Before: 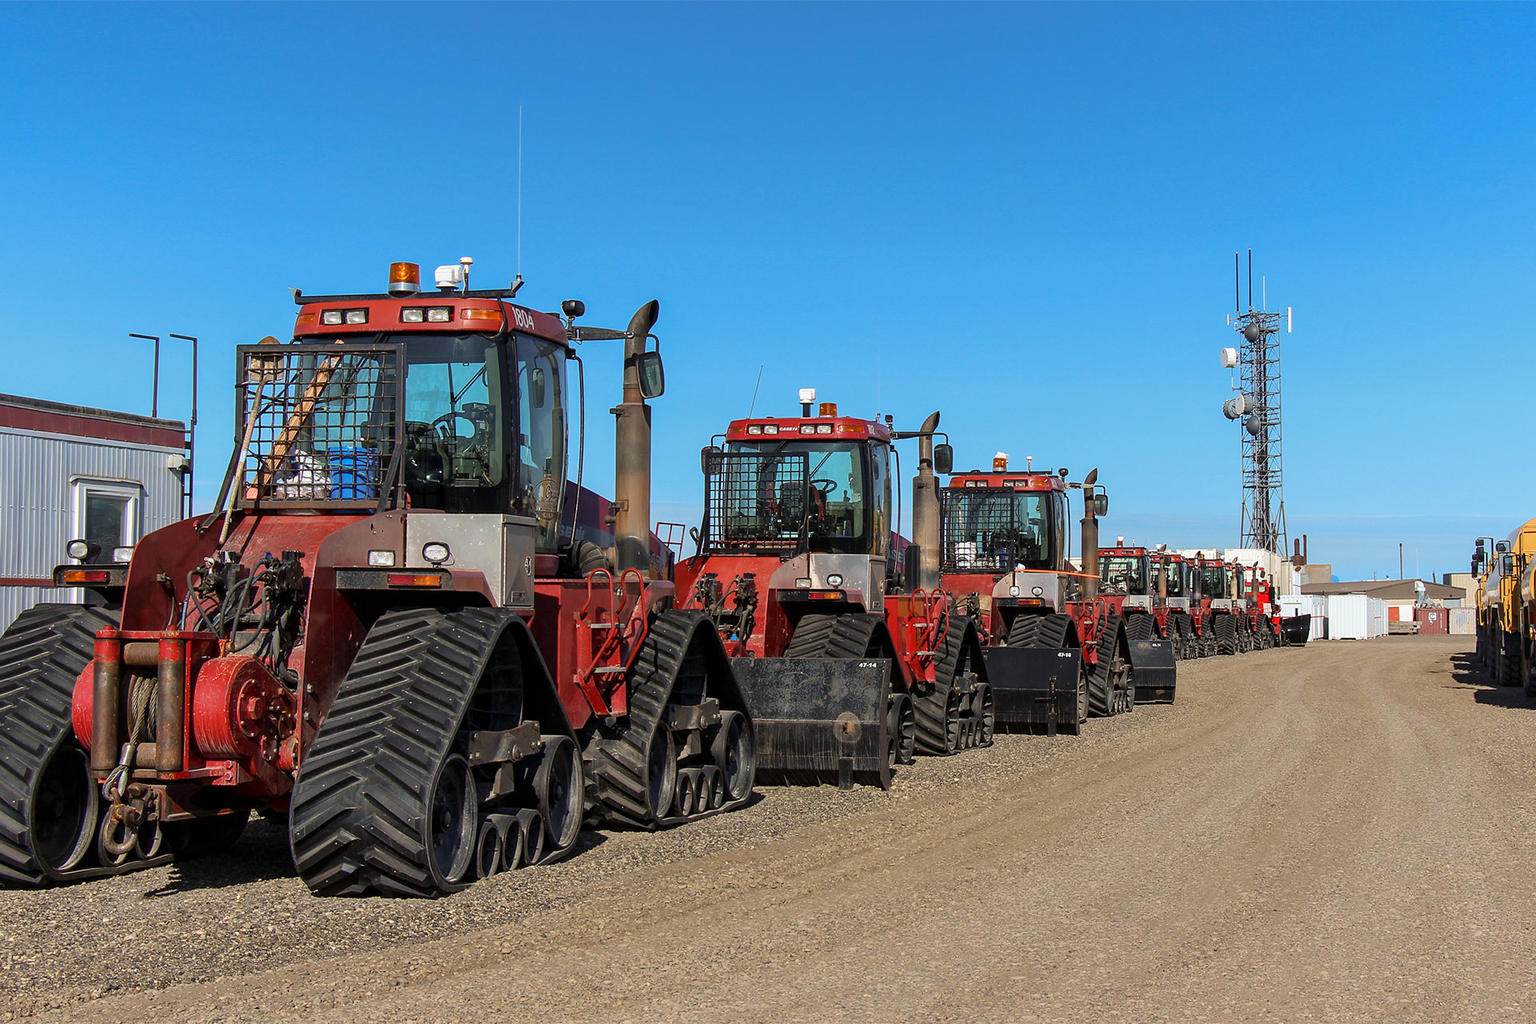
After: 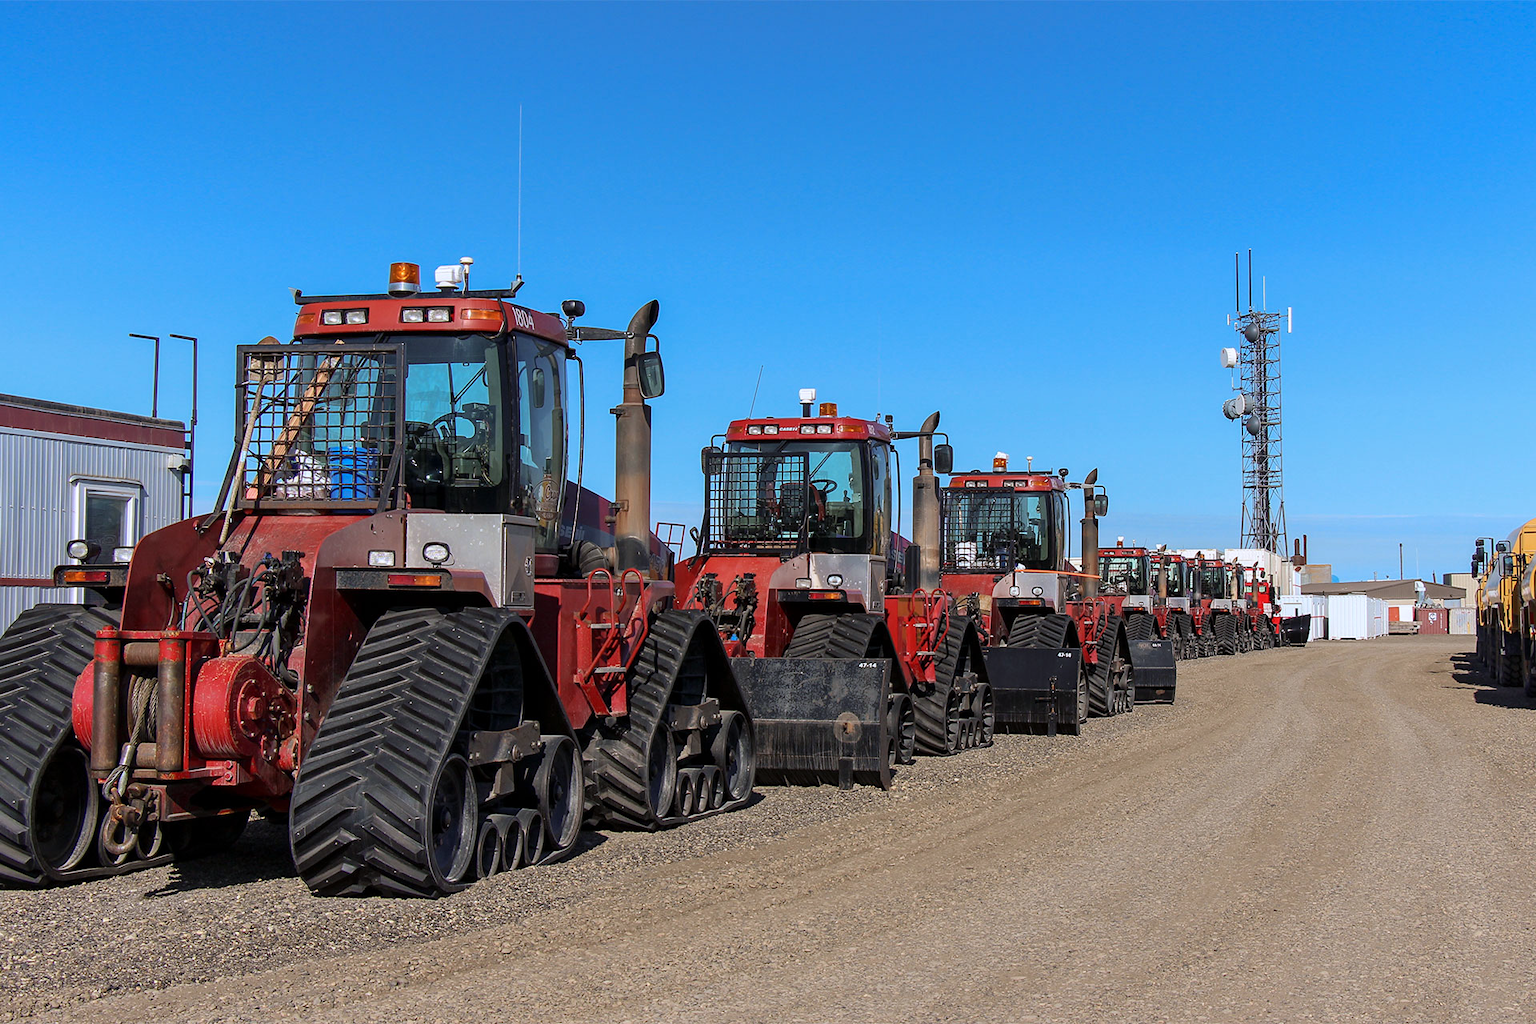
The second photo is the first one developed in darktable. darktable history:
color calibration: illuminant as shot in camera, x 0.358, y 0.373, temperature 4628.91 K
exposure: exposure -0.04 EV, compensate highlight preservation false
